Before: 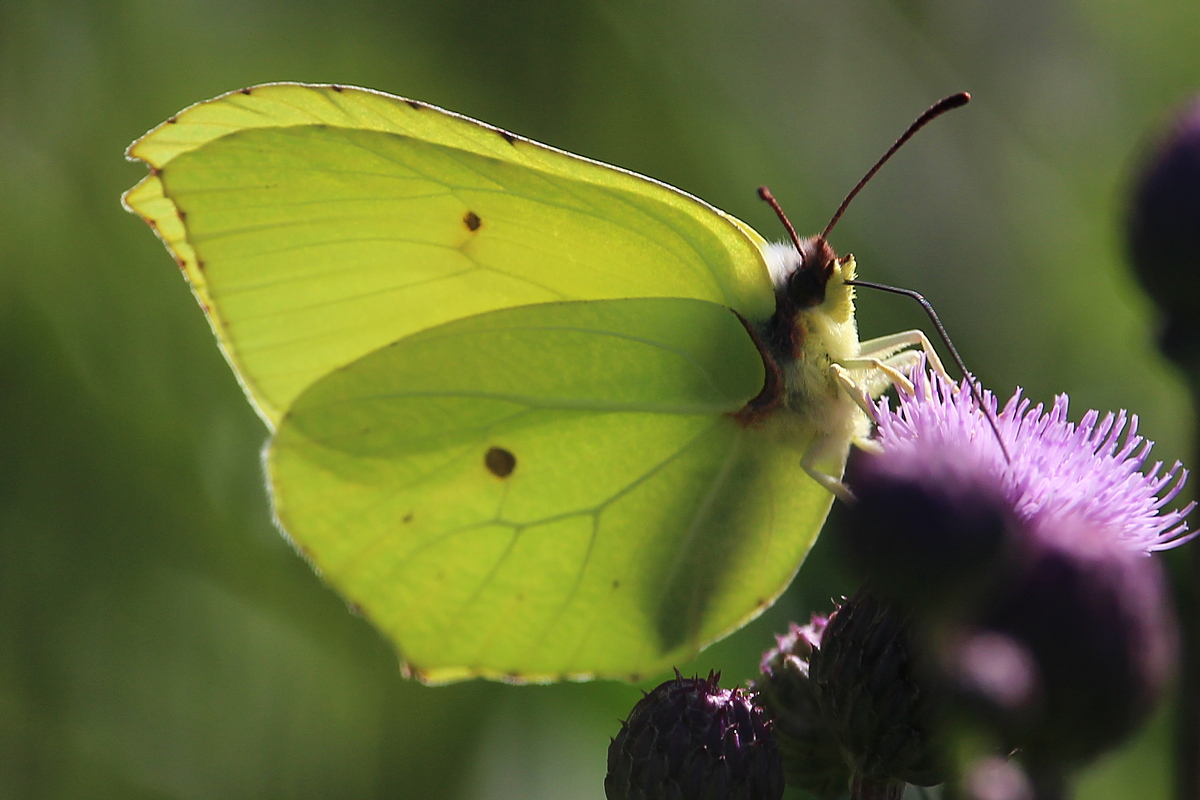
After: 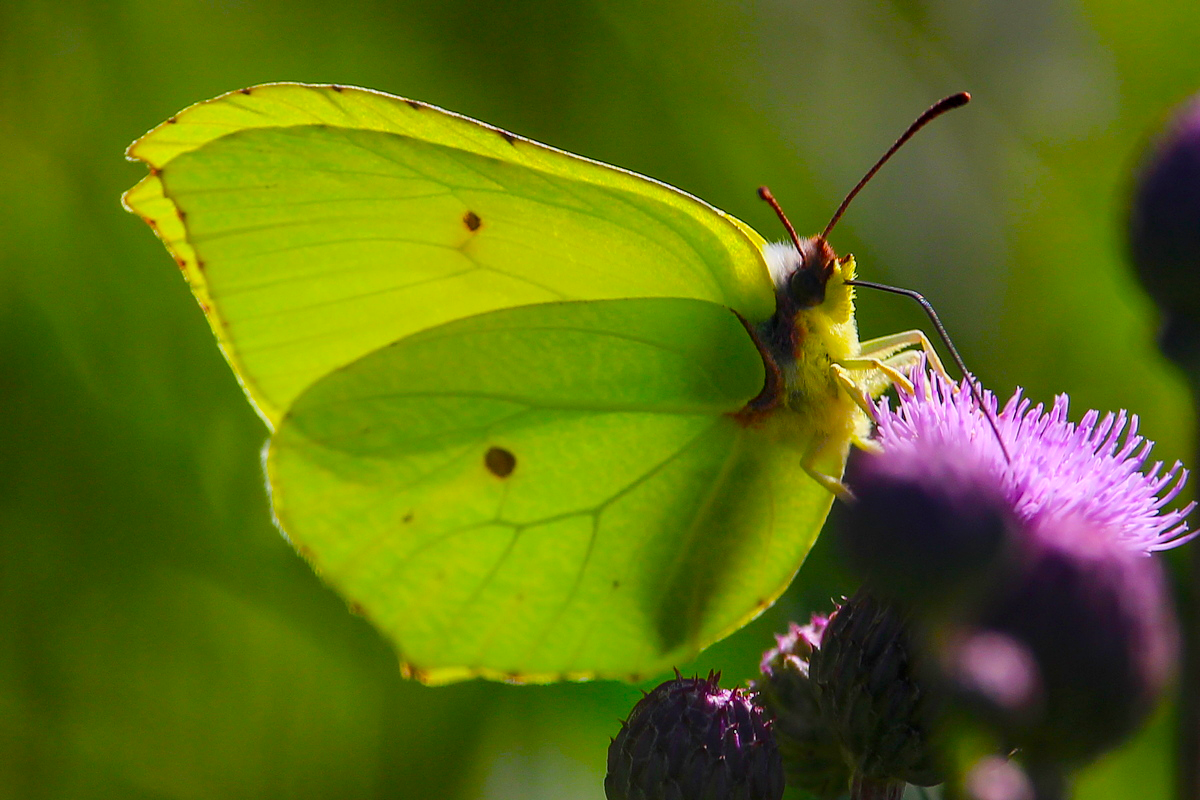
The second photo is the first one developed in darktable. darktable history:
color balance: input saturation 134.34%, contrast -10.04%, contrast fulcrum 19.67%, output saturation 133.51%
local contrast: on, module defaults
